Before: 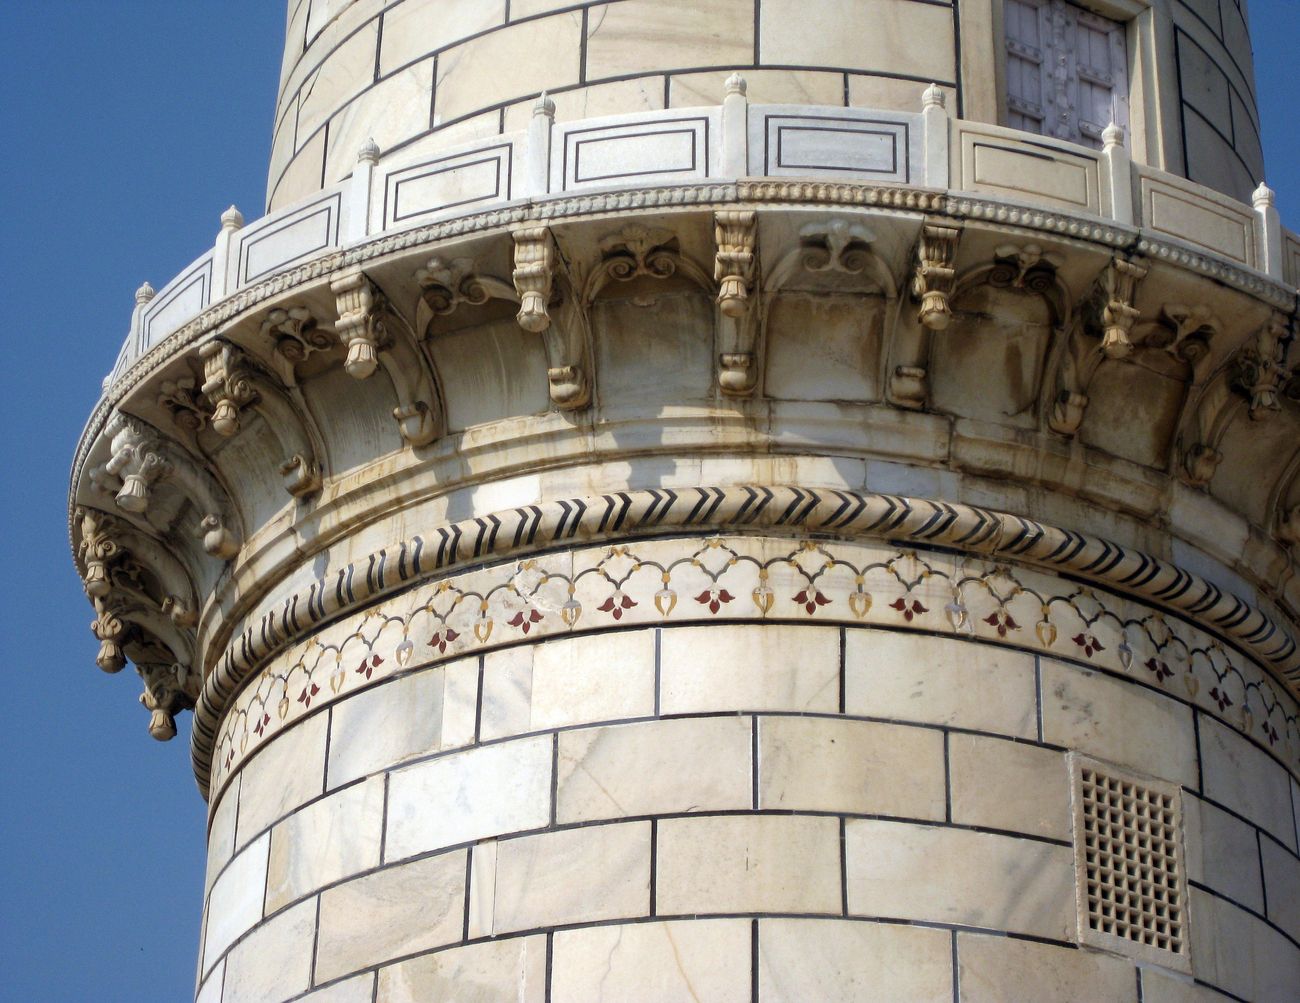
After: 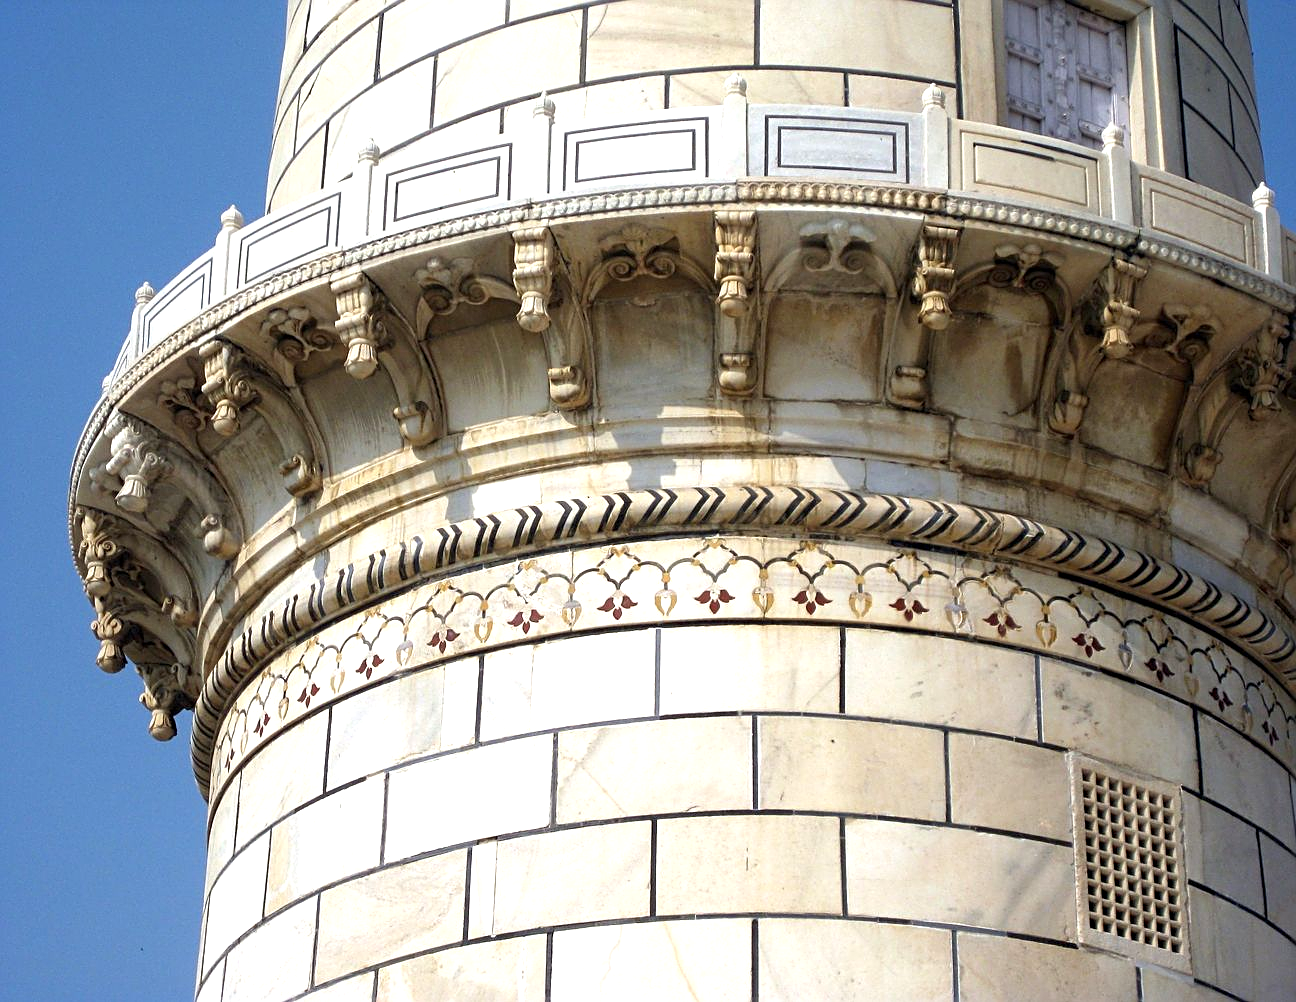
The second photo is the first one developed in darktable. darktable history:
exposure: exposure 0.6 EV, compensate exposure bias true, compensate highlight preservation false
crop: left 0.059%
sharpen: on, module defaults
